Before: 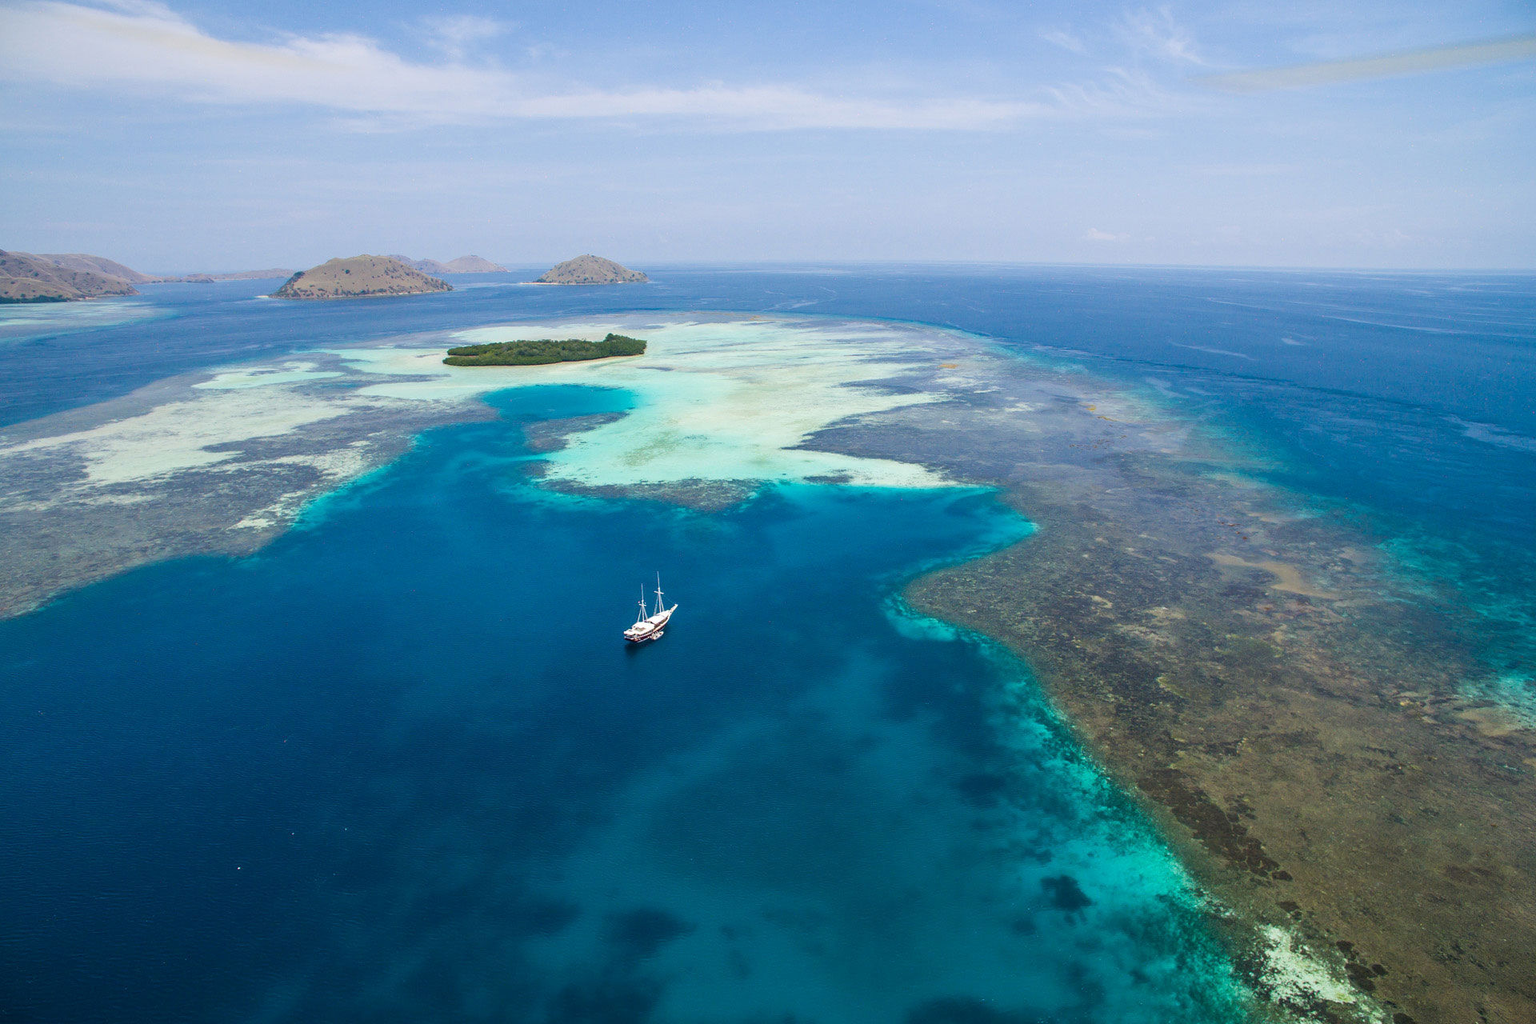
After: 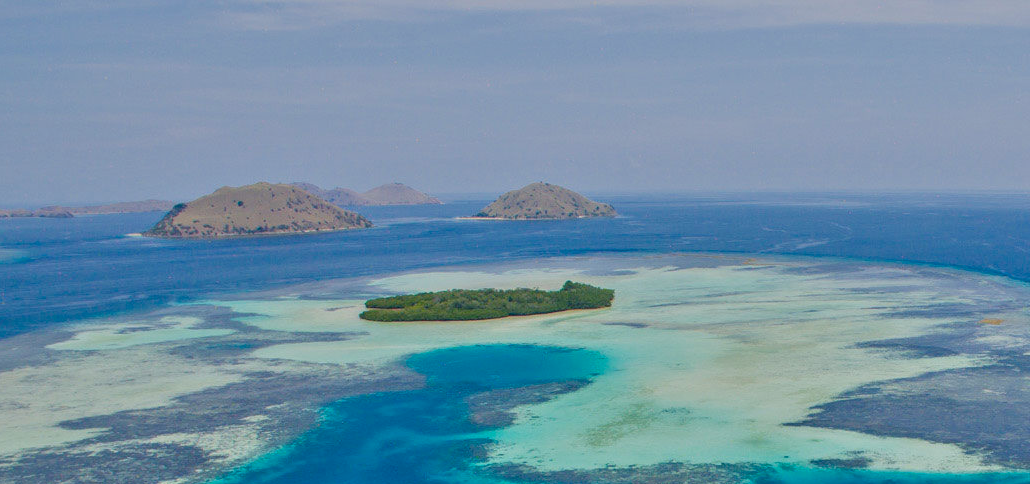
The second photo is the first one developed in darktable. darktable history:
crop: left 10.121%, top 10.631%, right 36.218%, bottom 51.526%
color zones: curves: ch1 [(0, 0.513) (0.143, 0.524) (0.286, 0.511) (0.429, 0.506) (0.571, 0.503) (0.714, 0.503) (0.857, 0.508) (1, 0.513)]
tone equalizer: -8 EV -0.002 EV, -7 EV 0.005 EV, -6 EV -0.008 EV, -5 EV 0.007 EV, -4 EV -0.042 EV, -3 EV -0.233 EV, -2 EV -0.662 EV, -1 EV -0.983 EV, +0 EV -0.969 EV, smoothing diameter 2%, edges refinement/feathering 20, mask exposure compensation -1.57 EV, filter diffusion 5
color balance rgb: linear chroma grading › global chroma 10%, perceptual saturation grading › global saturation 5%, perceptual brilliance grading › global brilliance 4%, global vibrance 7%, saturation formula JzAzBz (2021)
